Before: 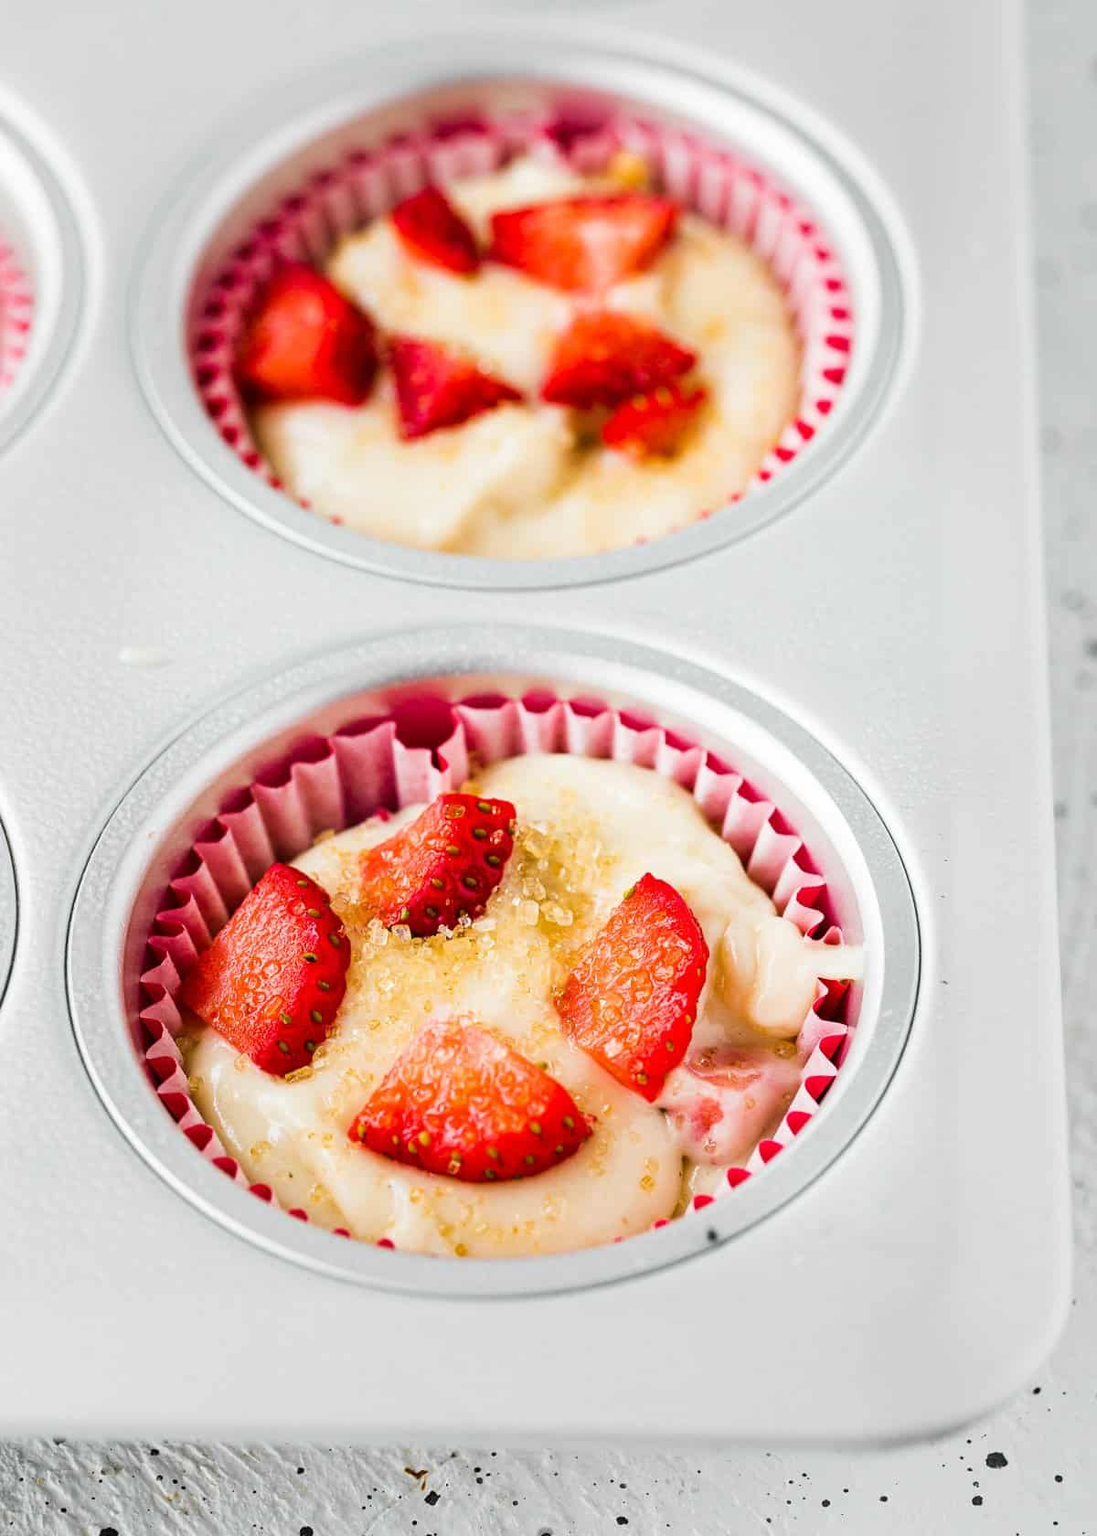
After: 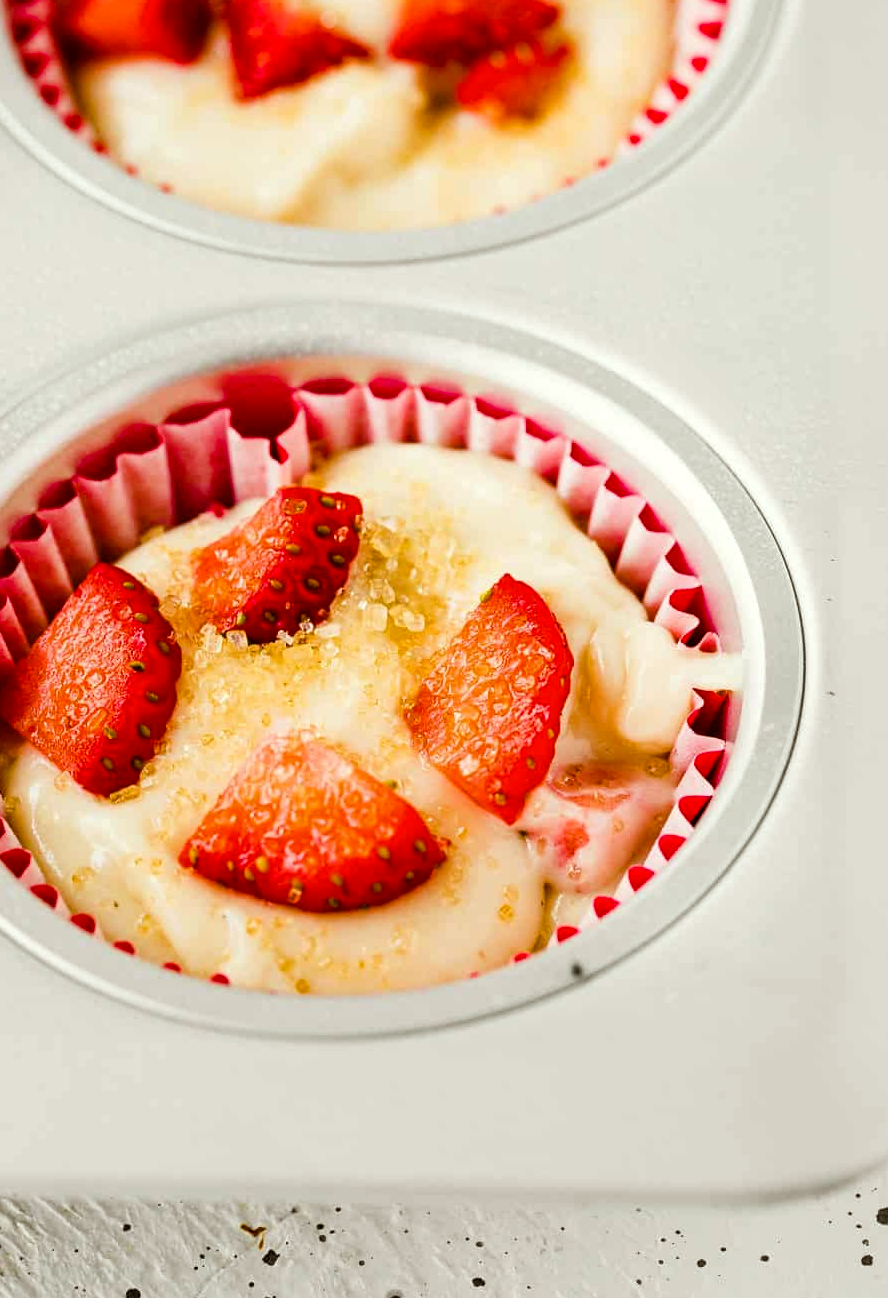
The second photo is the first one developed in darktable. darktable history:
crop: left 16.834%, top 22.702%, right 9.149%
color balance rgb: power › chroma 2.494%, power › hue 70.51°, perceptual saturation grading › global saturation 20%, perceptual saturation grading › highlights -24.899%, perceptual saturation grading › shadows 24.607%
